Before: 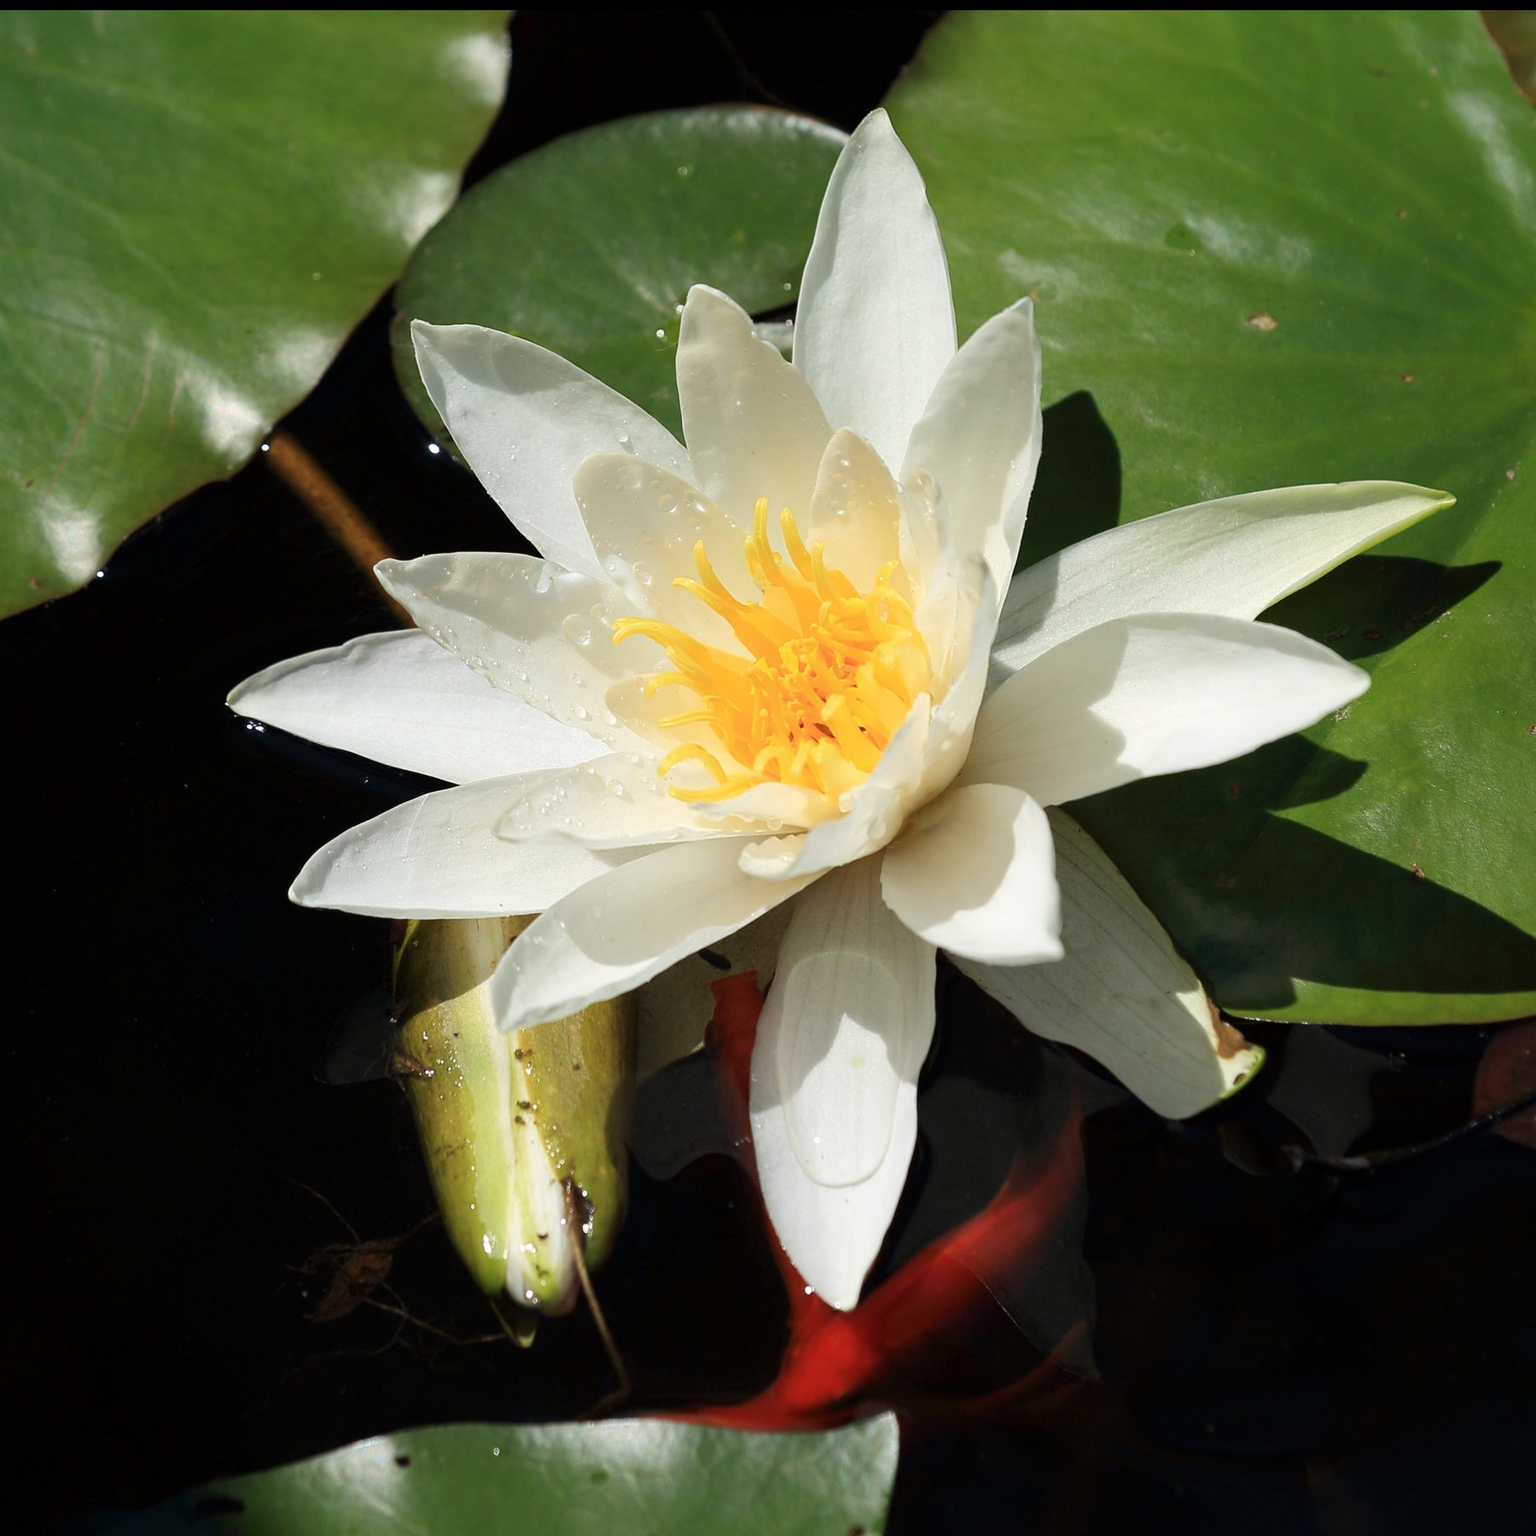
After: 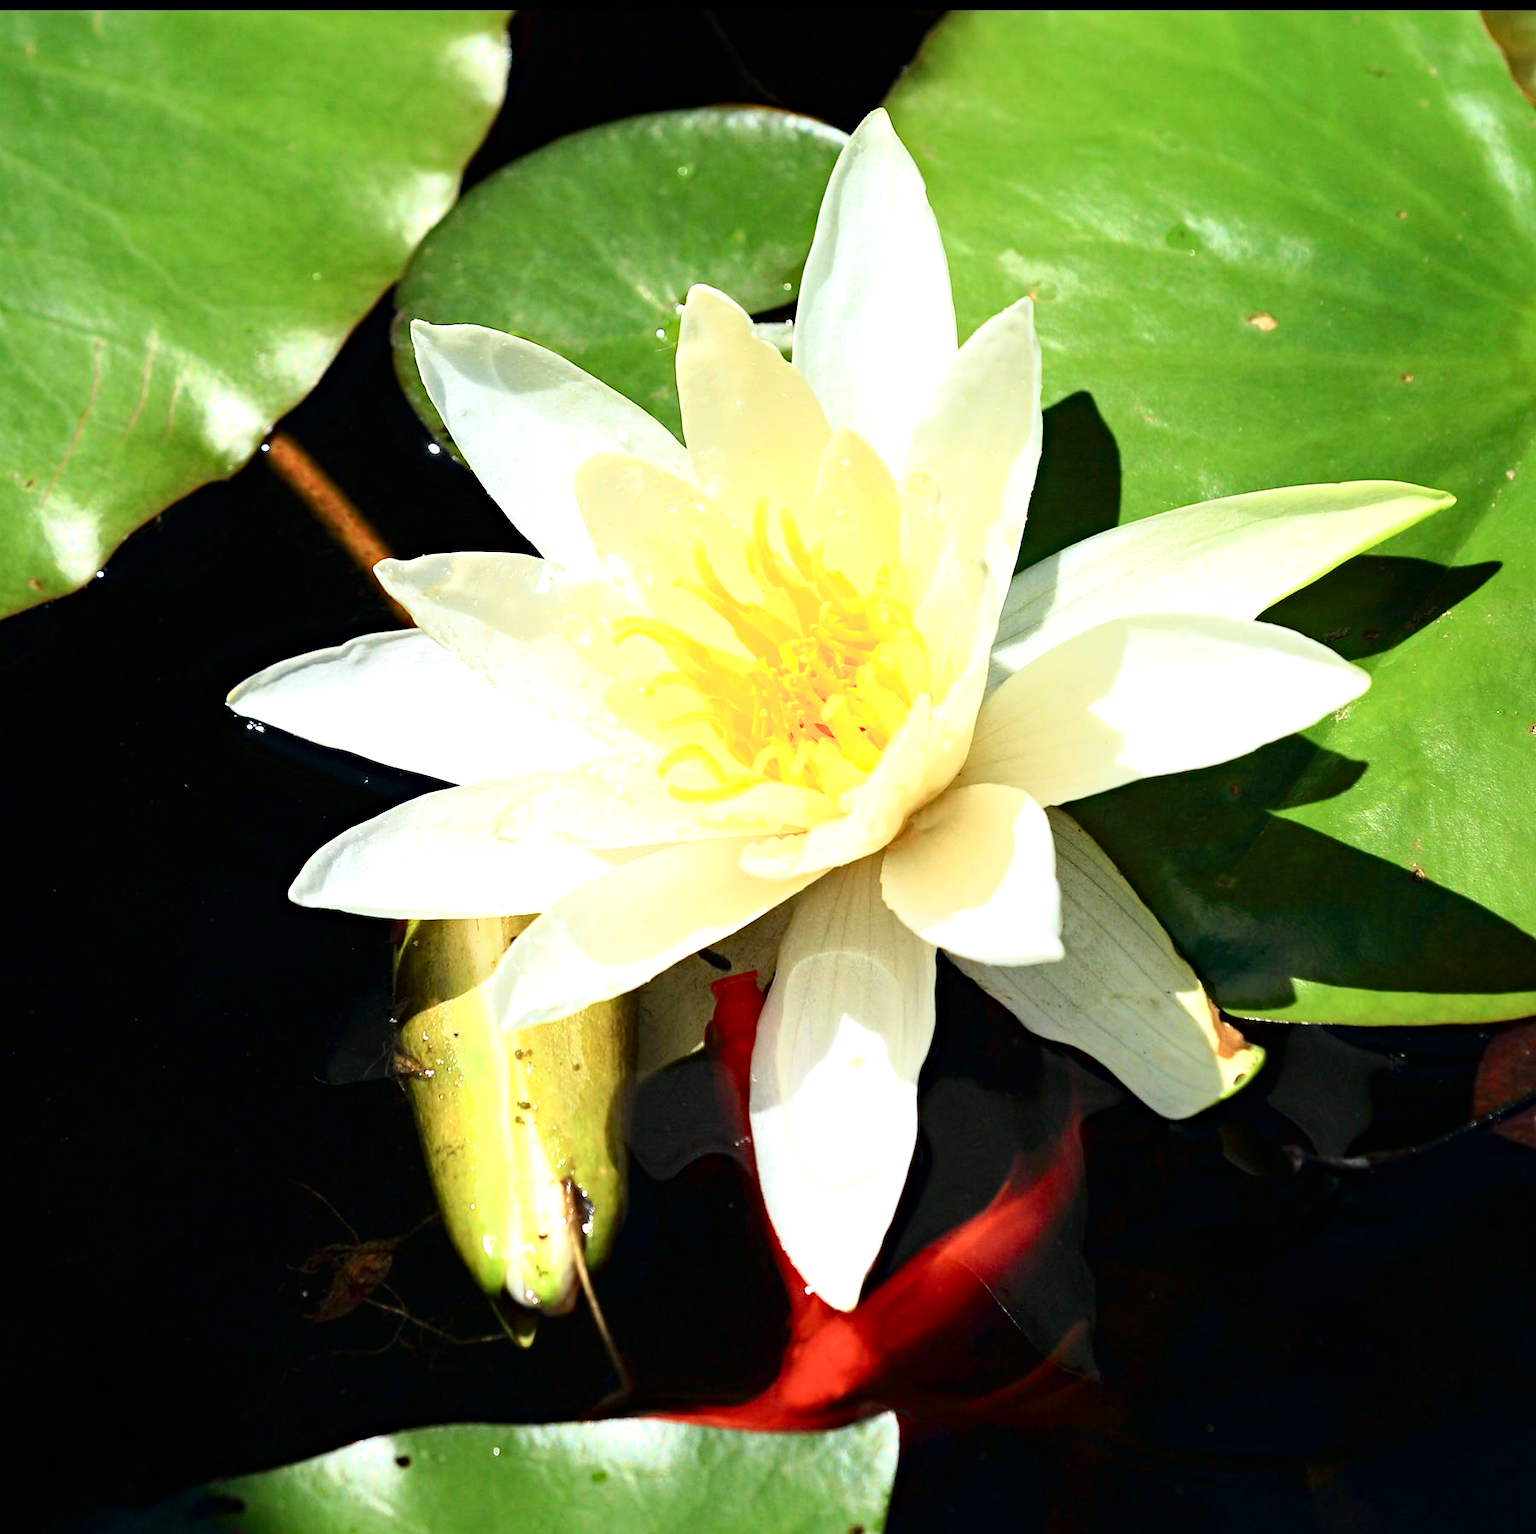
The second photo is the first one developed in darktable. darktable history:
crop: bottom 0.062%
tone curve: curves: ch0 [(0, 0) (0.035, 0.011) (0.133, 0.076) (0.285, 0.265) (0.491, 0.541) (0.617, 0.693) (0.704, 0.77) (0.794, 0.865) (0.895, 0.938) (1, 0.976)]; ch1 [(0, 0) (0.318, 0.278) (0.444, 0.427) (0.502, 0.497) (0.543, 0.547) (0.601, 0.641) (0.746, 0.764) (1, 1)]; ch2 [(0, 0) (0.316, 0.292) (0.381, 0.37) (0.423, 0.448) (0.476, 0.482) (0.502, 0.5) (0.543, 0.547) (0.587, 0.613) (0.642, 0.672) (0.704, 0.727) (0.865, 0.827) (1, 0.951)], color space Lab, independent channels, preserve colors none
exposure: black level correction 0, exposure 1.2 EV, compensate highlight preservation false
haze removal: strength 0.281, distance 0.243, compatibility mode true, adaptive false
